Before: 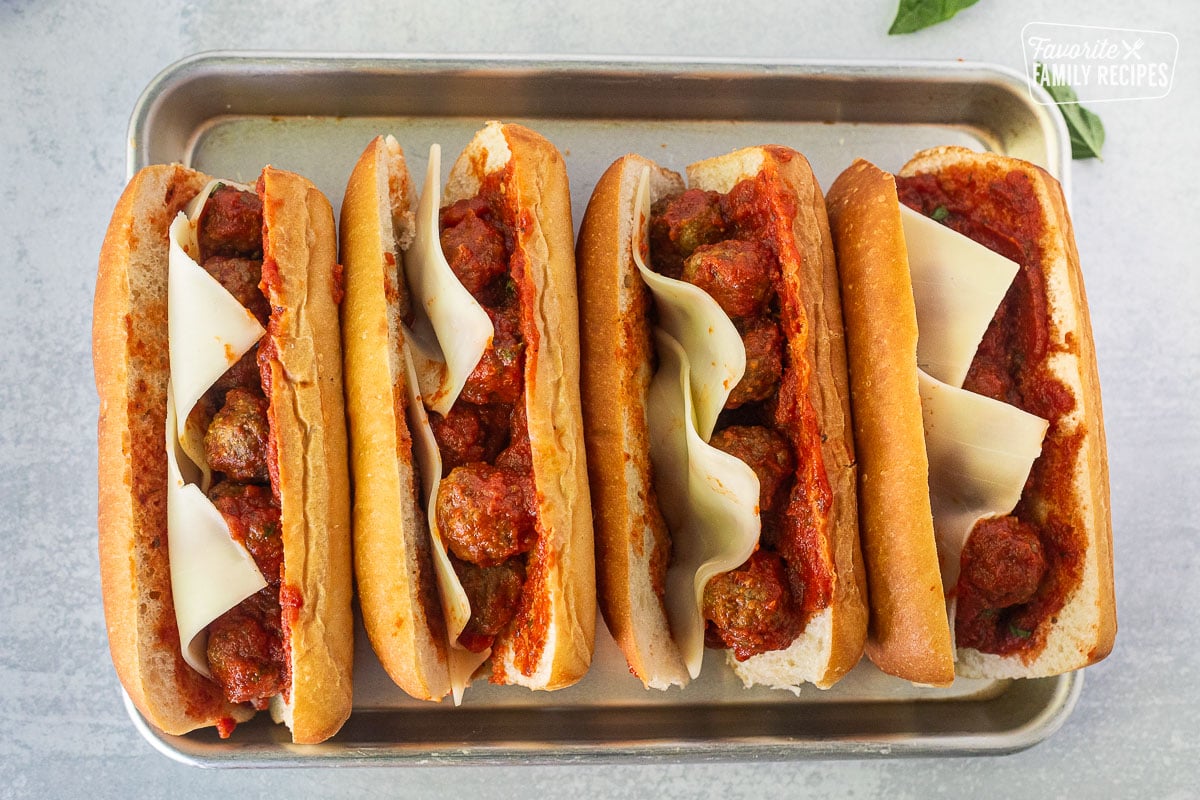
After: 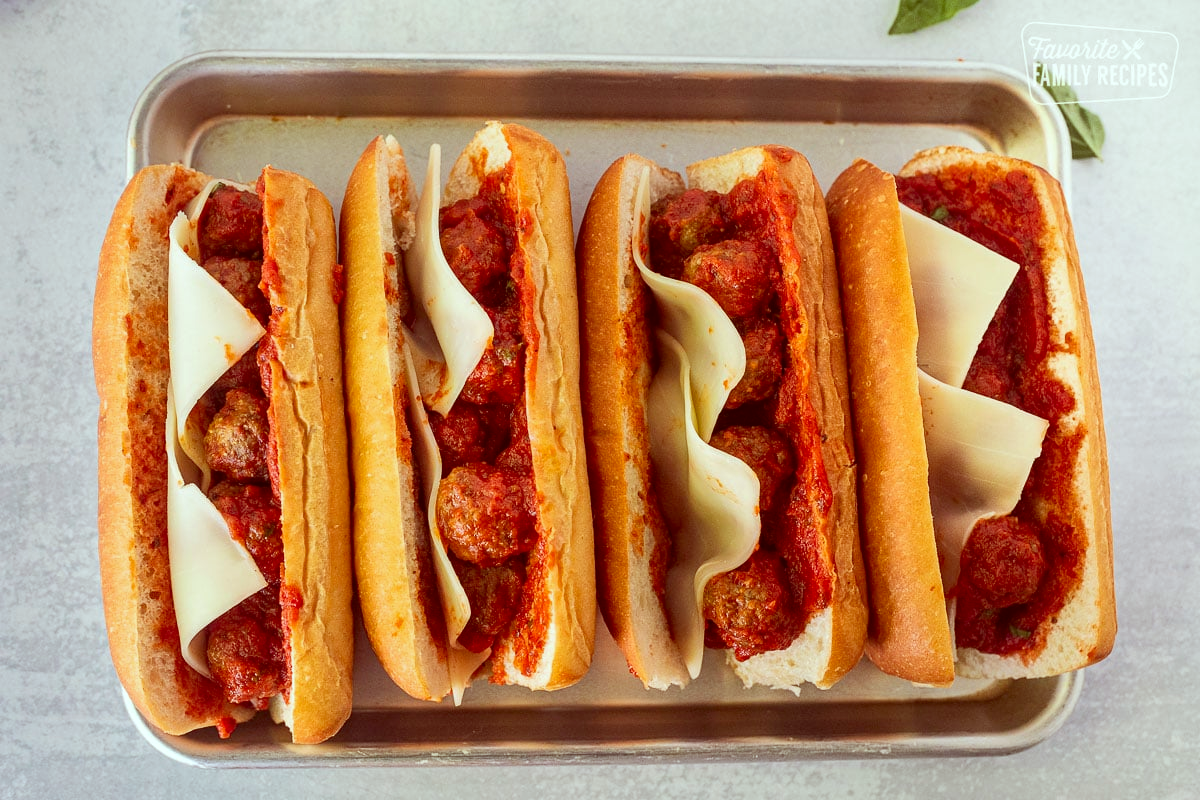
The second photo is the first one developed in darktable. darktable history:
tone equalizer: edges refinement/feathering 500, mask exposure compensation -1.57 EV, preserve details guided filter
color correction: highlights a* -7.03, highlights b* -0.19, shadows a* 20.12, shadows b* 11.72
